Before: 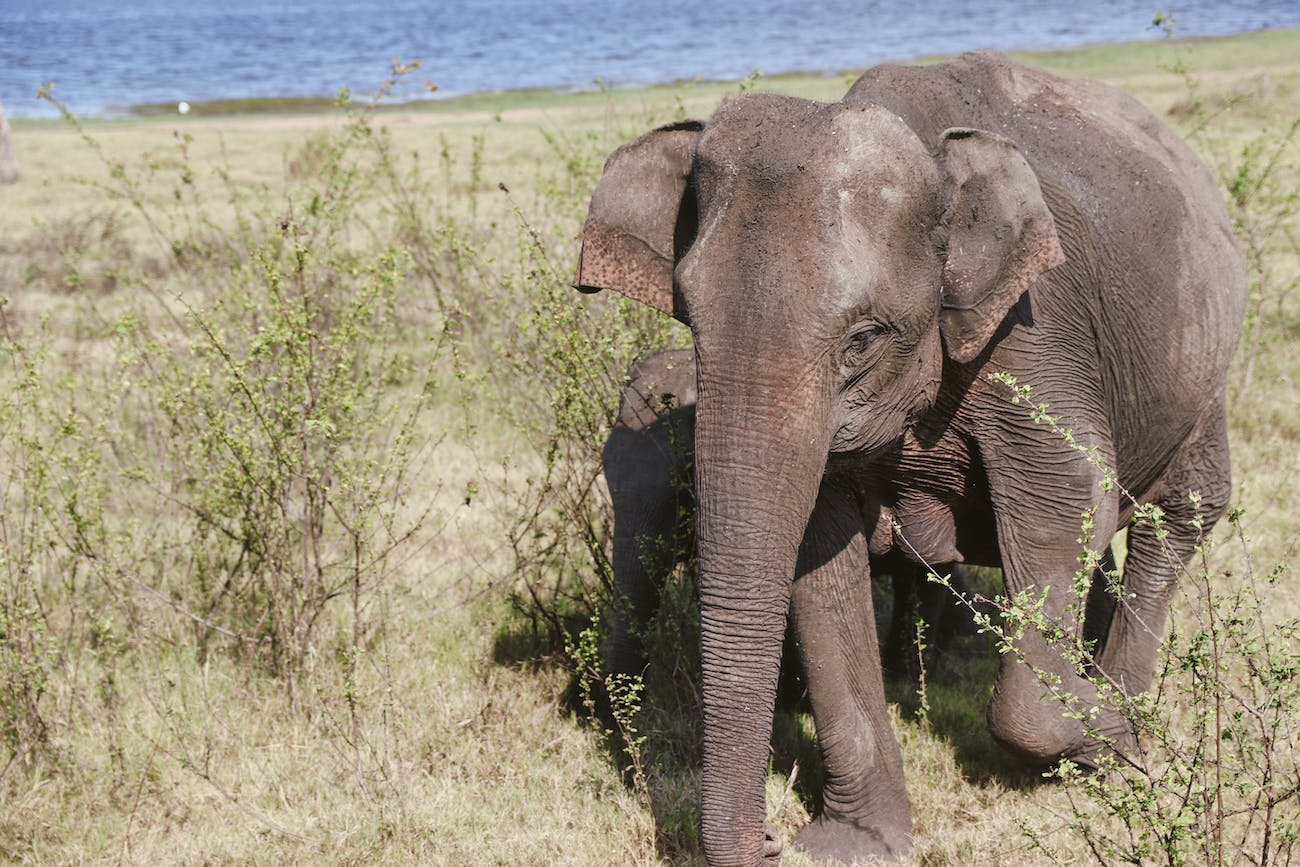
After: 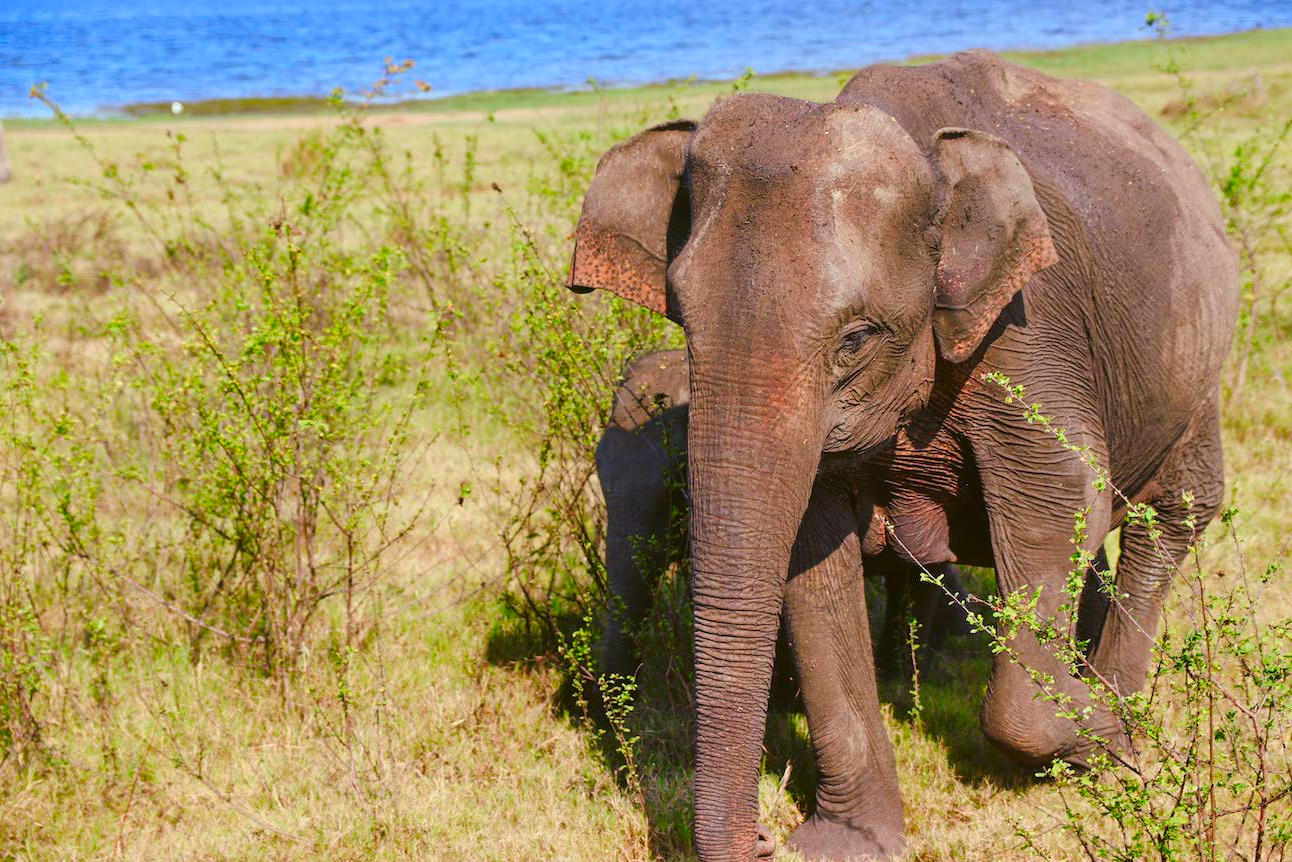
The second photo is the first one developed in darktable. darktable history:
crop and rotate: left 0.614%, top 0.179%, bottom 0.309%
color correction: saturation 2.15
